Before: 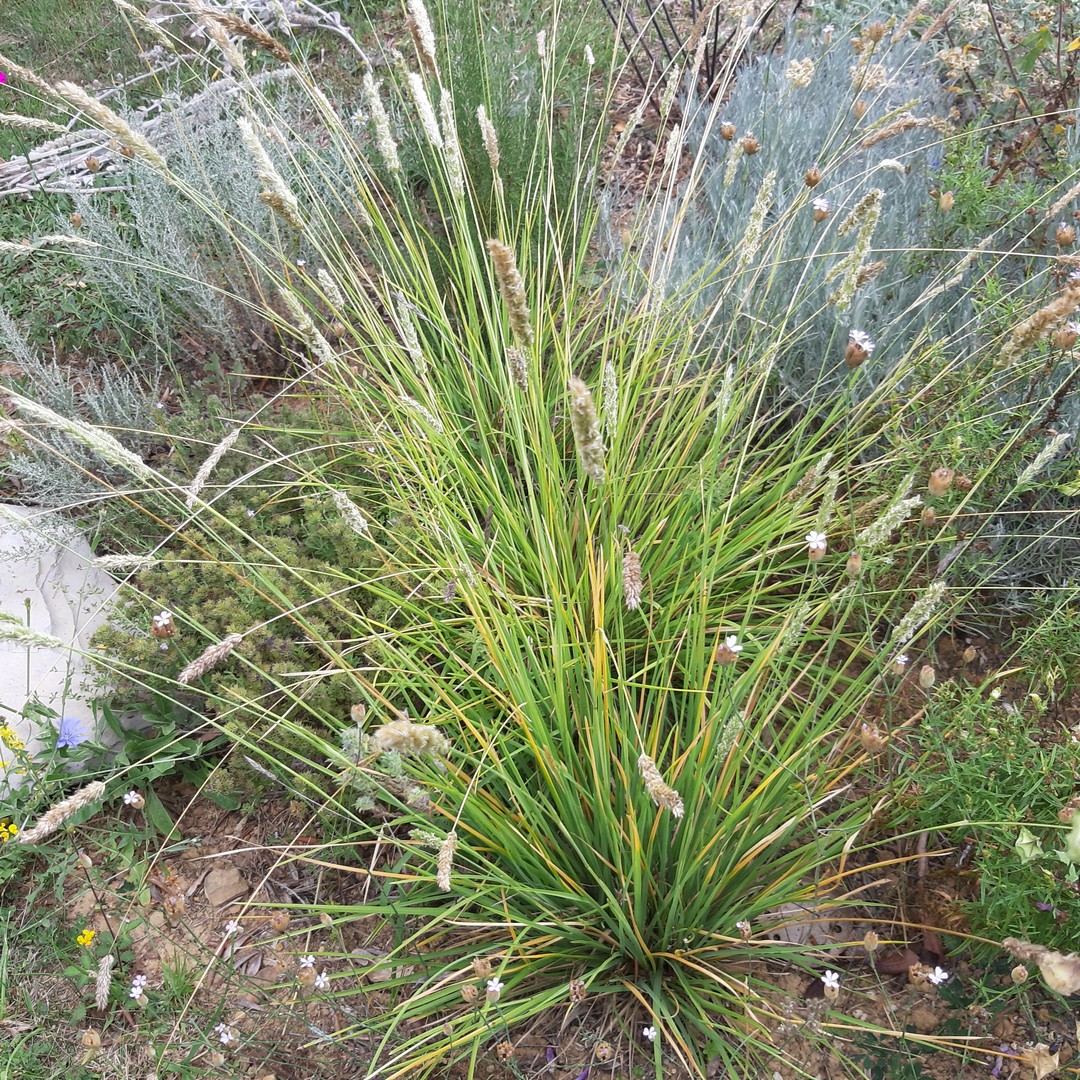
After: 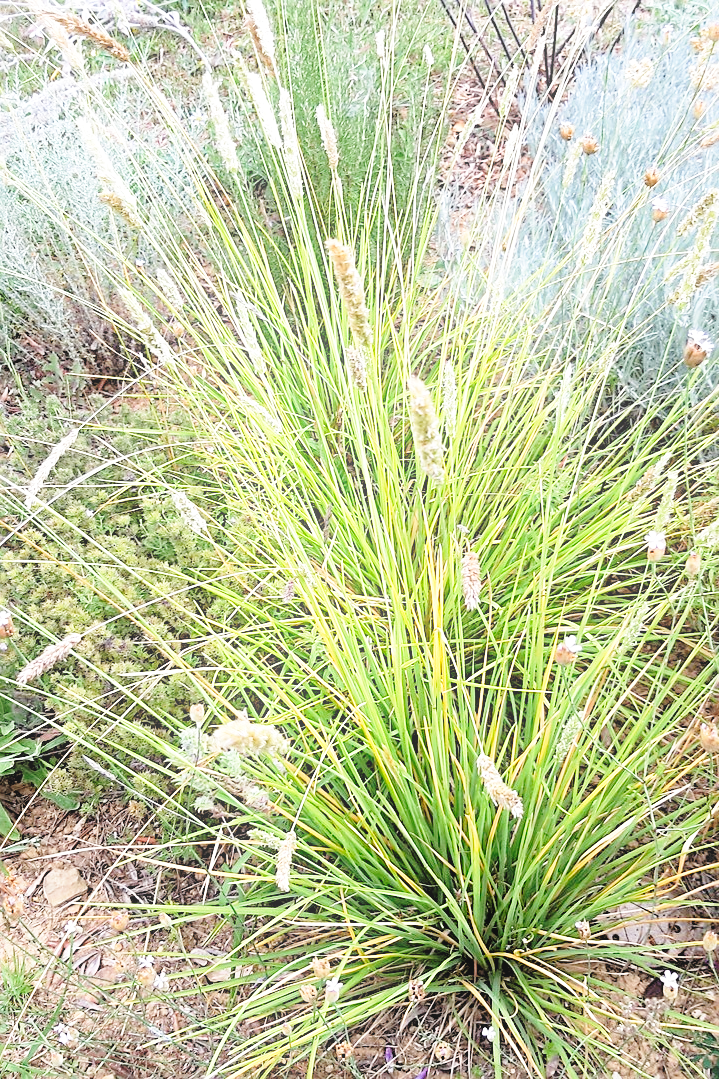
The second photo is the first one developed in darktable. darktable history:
rgb levels: levels [[0.013, 0.434, 0.89], [0, 0.5, 1], [0, 0.5, 1]]
bloom: size 9%, threshold 100%, strength 7%
sharpen: on, module defaults
exposure: black level correction 0.002, exposure 0.15 EV, compensate highlight preservation false
crop and rotate: left 15.055%, right 18.278%
base curve: curves: ch0 [(0, 0) (0.028, 0.03) (0.121, 0.232) (0.46, 0.748) (0.859, 0.968) (1, 1)], preserve colors none
